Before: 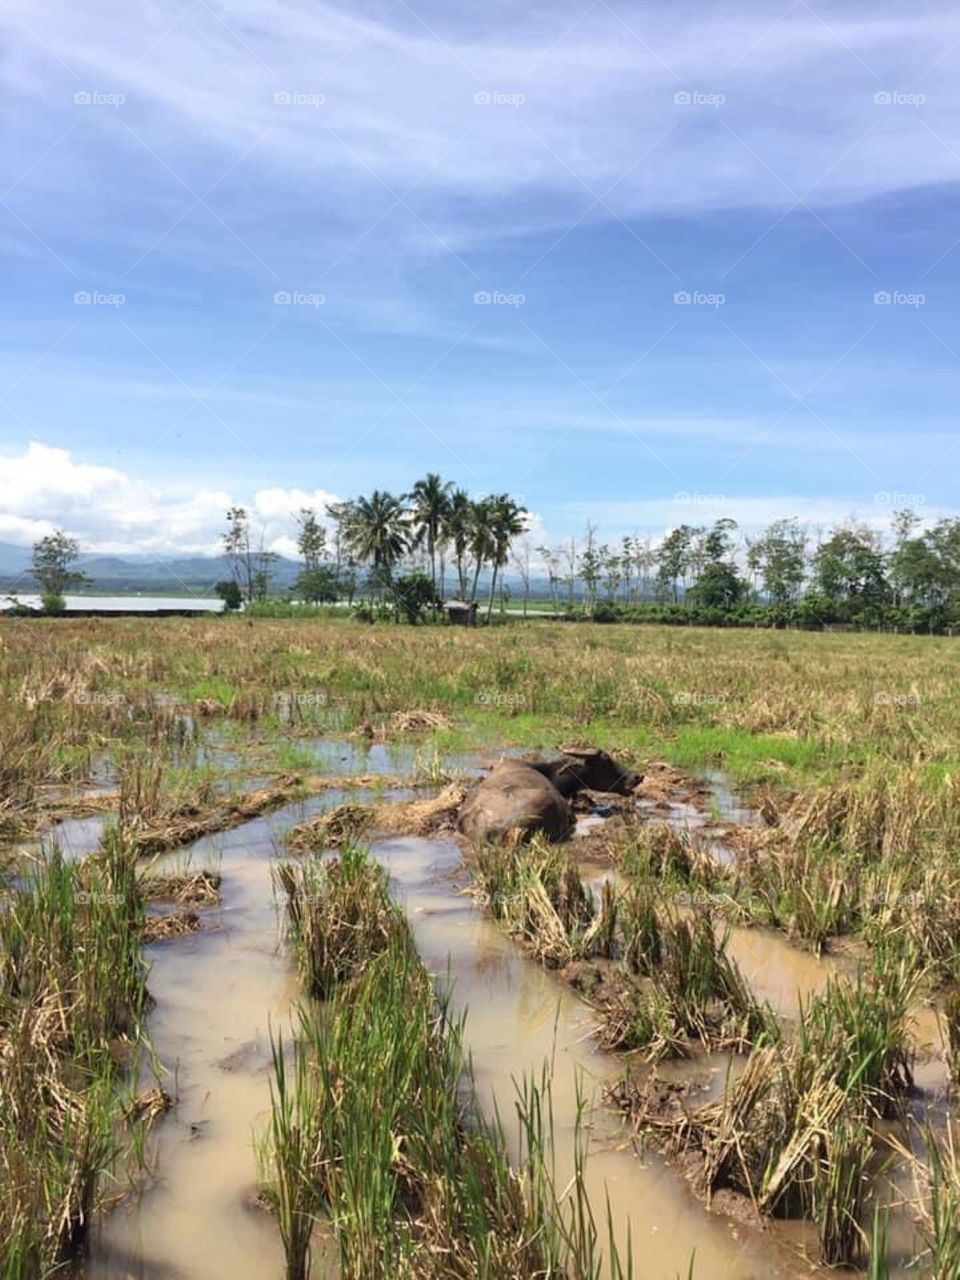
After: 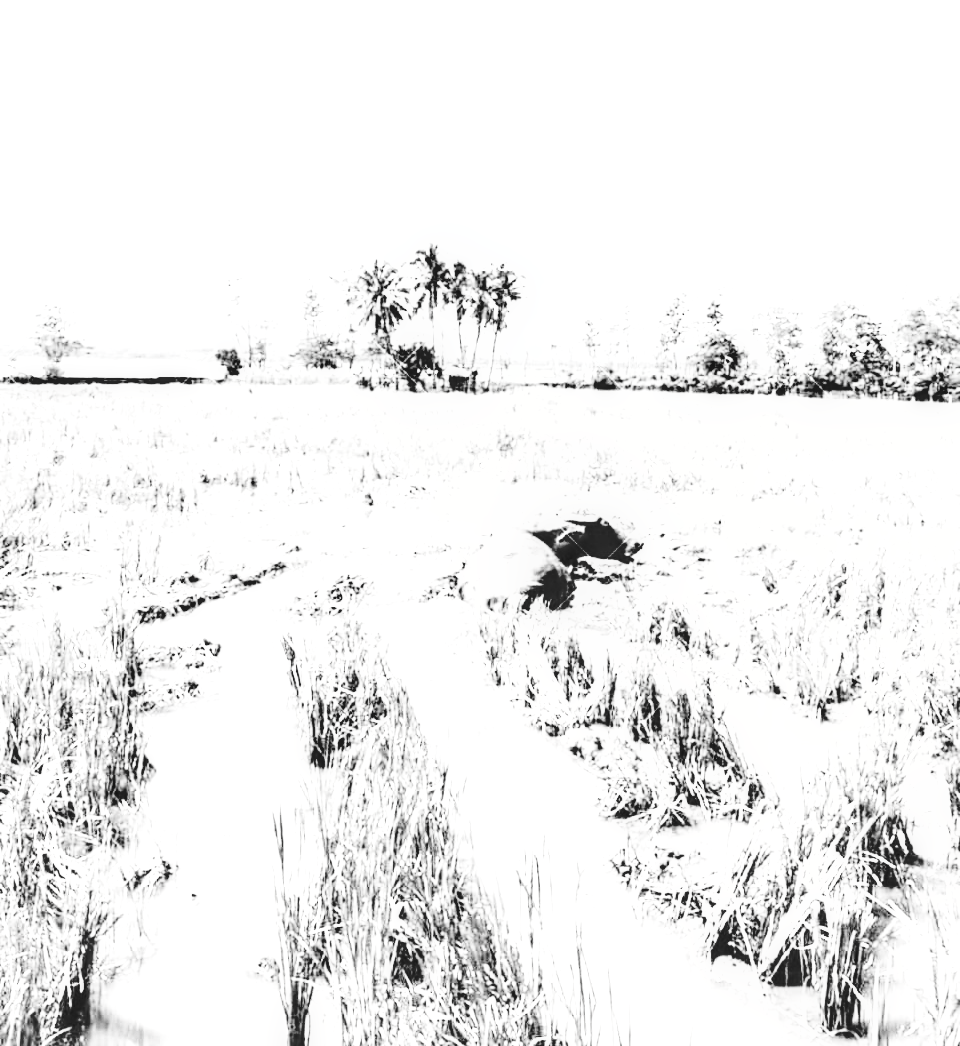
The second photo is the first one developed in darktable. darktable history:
shadows and highlights: soften with gaussian
velvia: strength 21.14%
exposure: black level correction 0, exposure 1.685 EV, compensate exposure bias true, compensate highlight preservation false
local contrast: on, module defaults
crop and rotate: top 18.262%
contrast brightness saturation: contrast 0.55, brightness 0.487, saturation -0.997
tone equalizer: -8 EV -0.748 EV, -7 EV -0.668 EV, -6 EV -0.588 EV, -5 EV -0.404 EV, -3 EV 0.398 EV, -2 EV 0.6 EV, -1 EV 0.677 EV, +0 EV 0.758 EV, smoothing diameter 24.91%, edges refinement/feathering 10.18, preserve details guided filter
